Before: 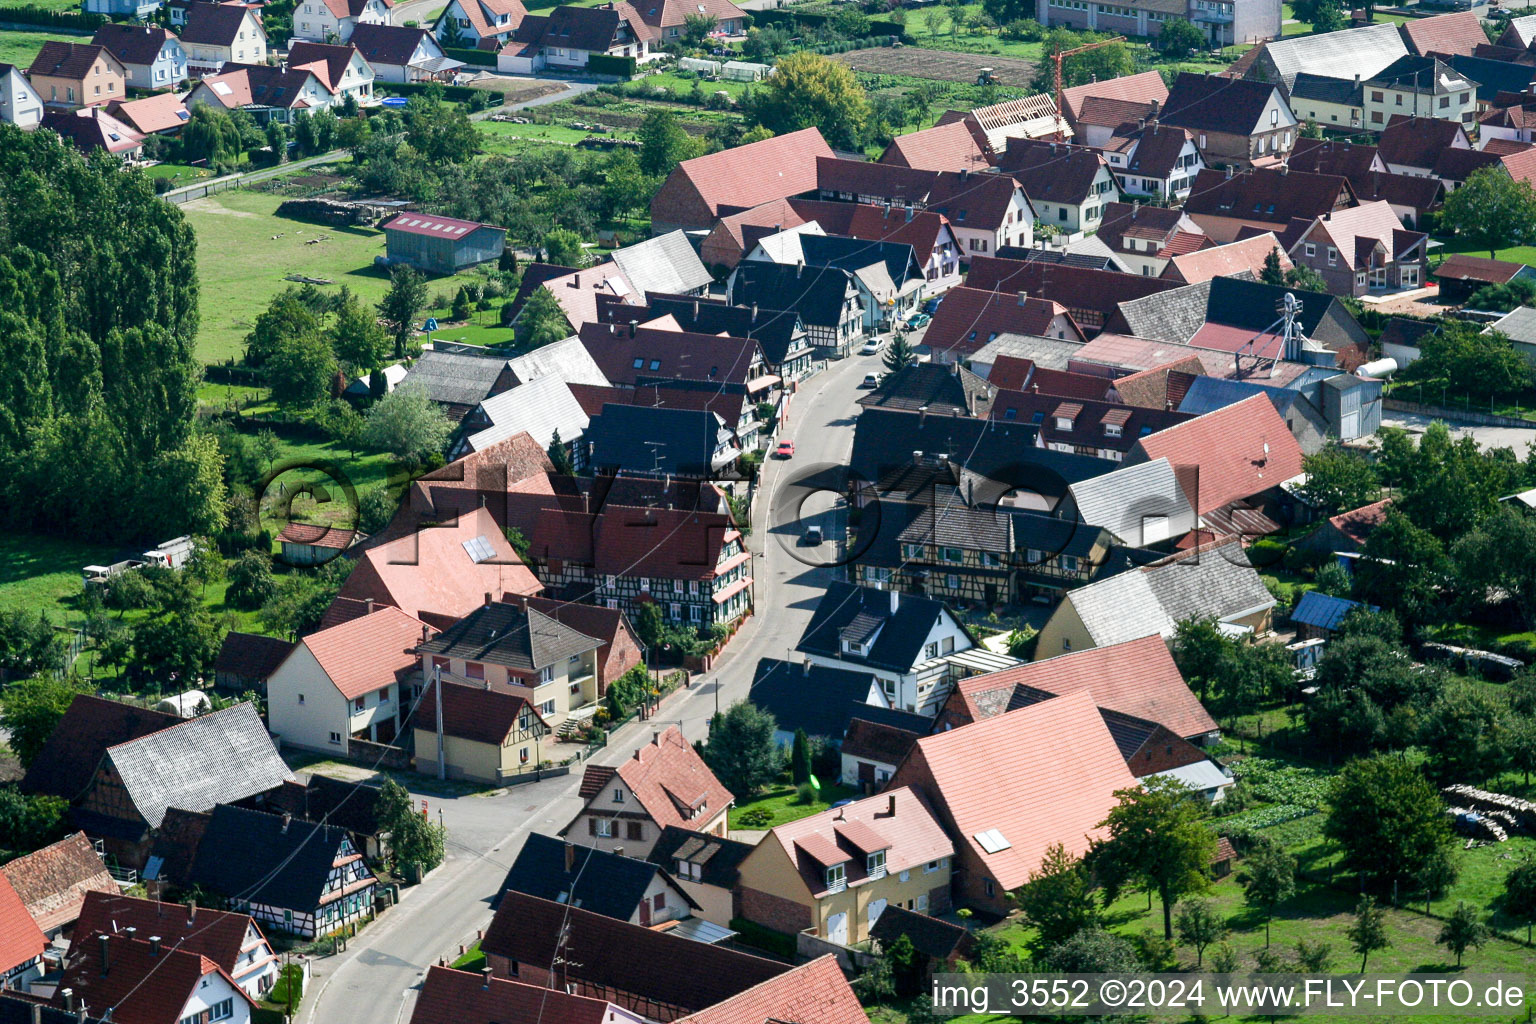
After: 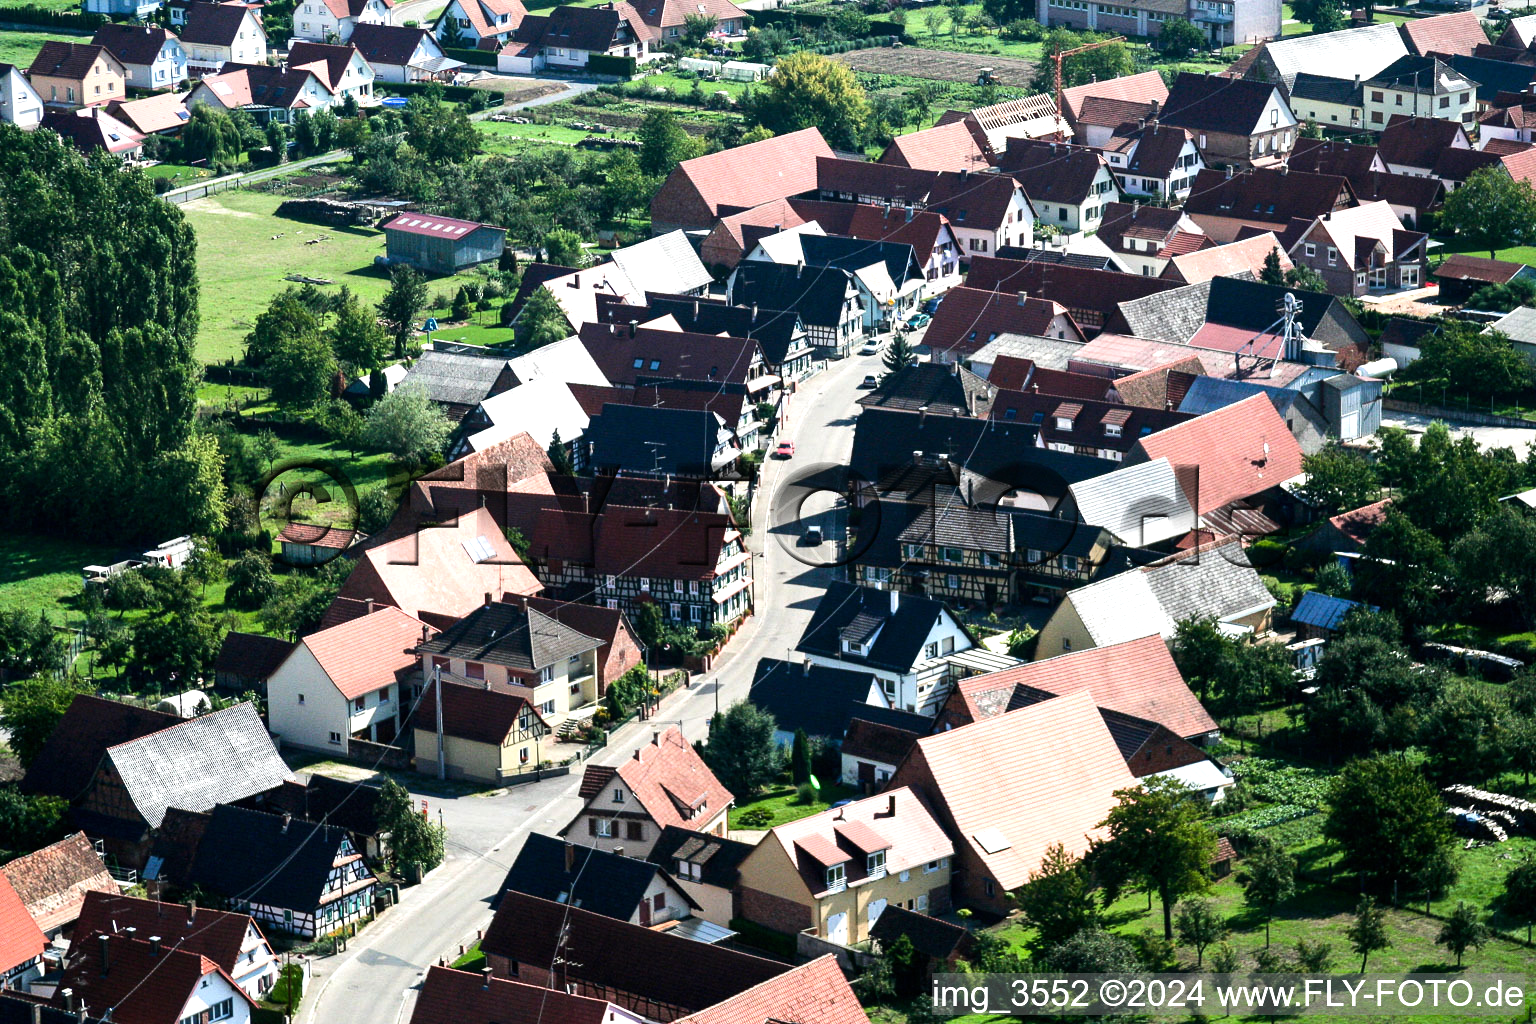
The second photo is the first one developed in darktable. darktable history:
tone equalizer: -8 EV -0.768 EV, -7 EV -0.713 EV, -6 EV -0.582 EV, -5 EV -0.403 EV, -3 EV 0.399 EV, -2 EV 0.6 EV, -1 EV 0.679 EV, +0 EV 0.743 EV, edges refinement/feathering 500, mask exposure compensation -1.57 EV, preserve details no
